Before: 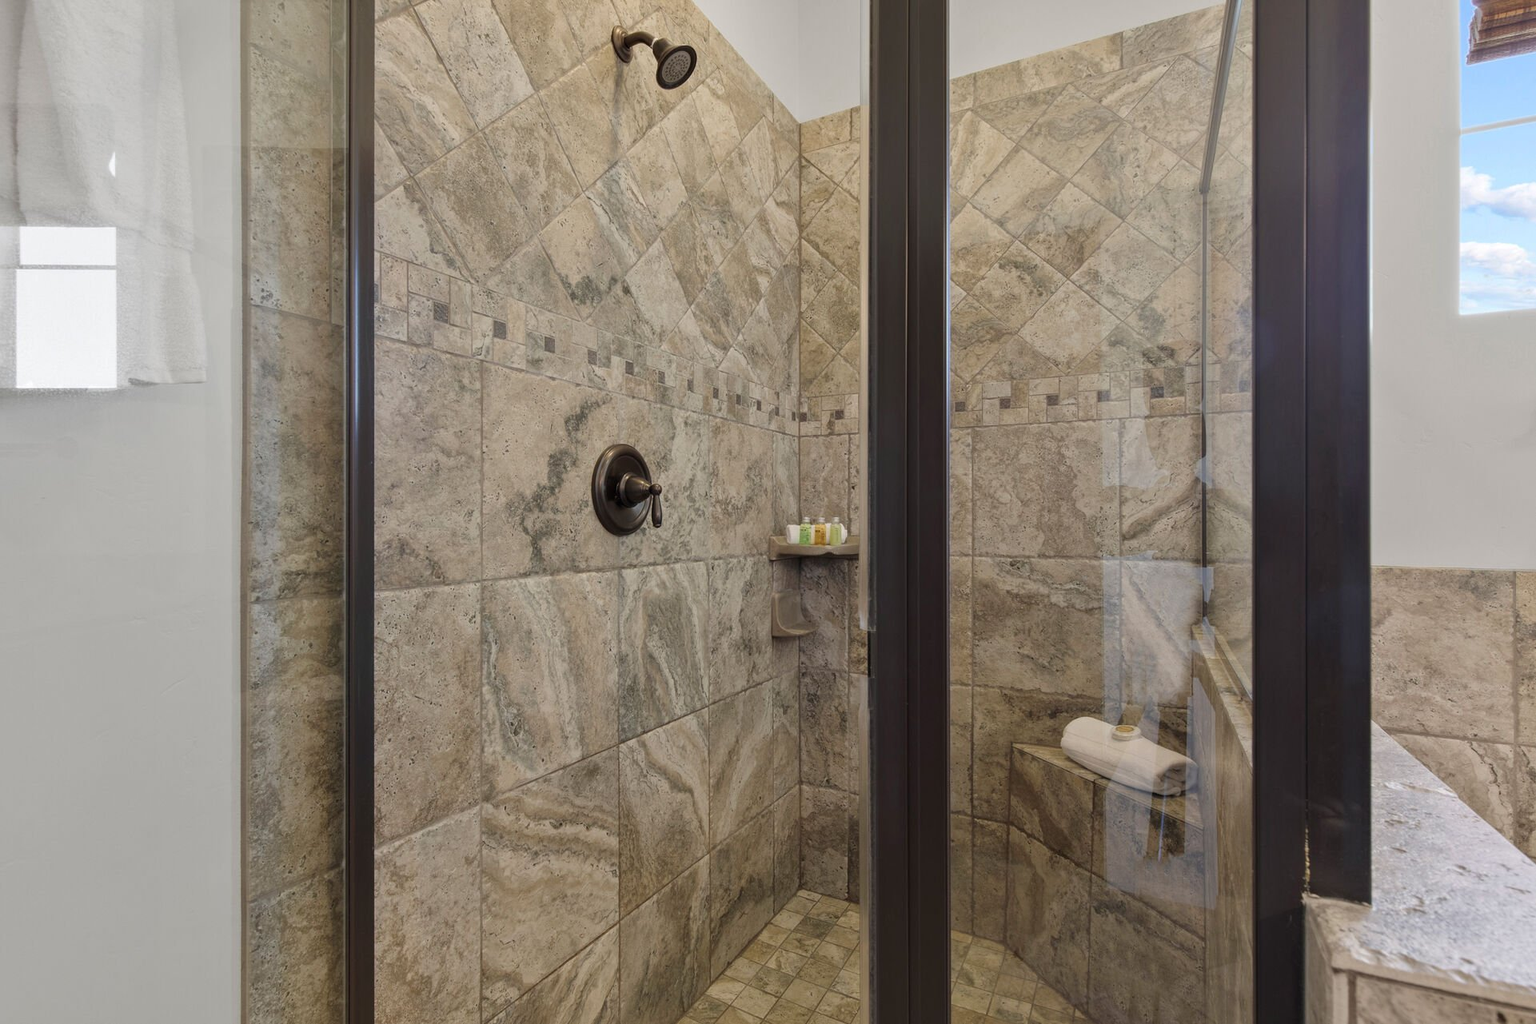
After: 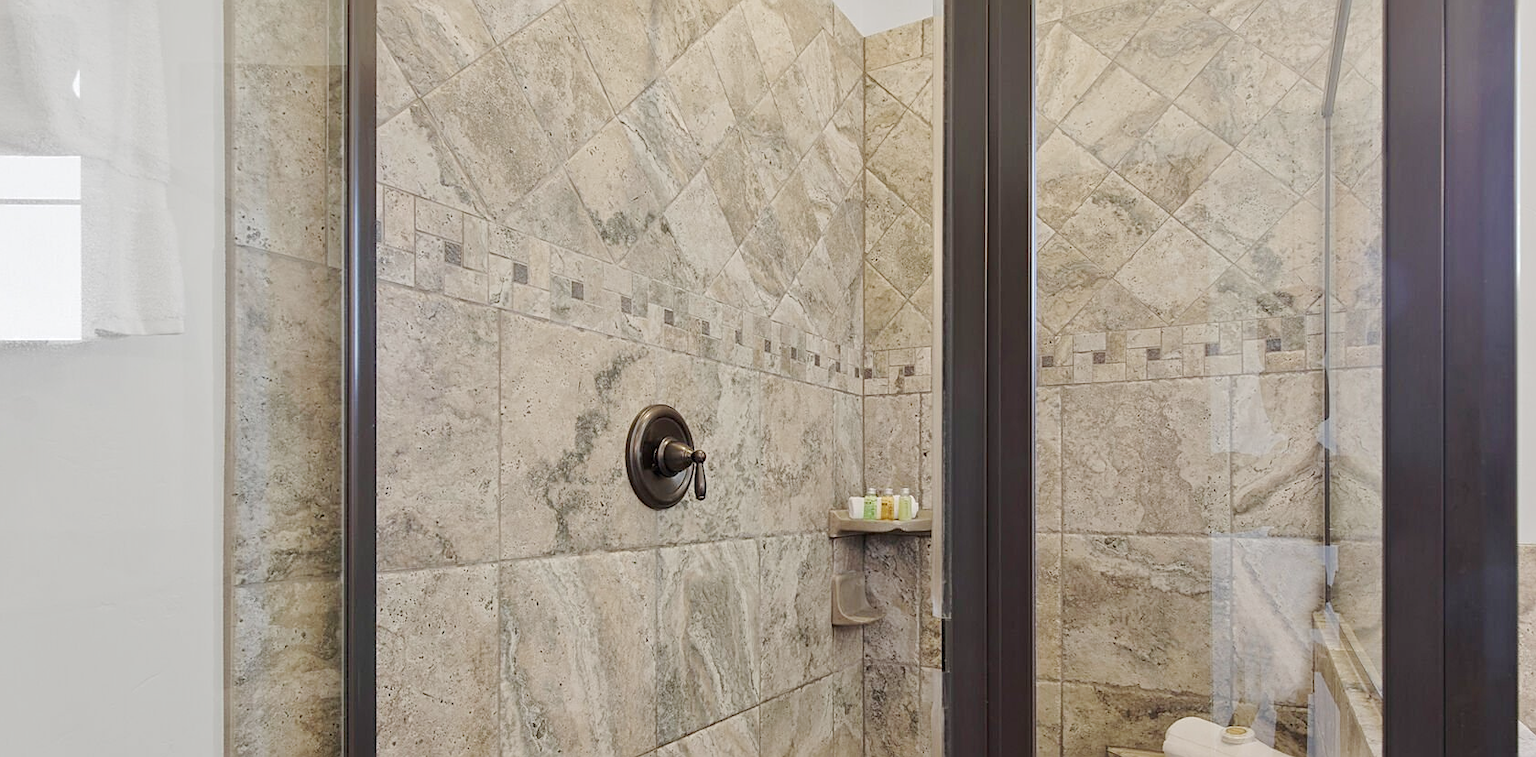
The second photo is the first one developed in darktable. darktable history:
white balance: red 1, blue 1
base curve: curves: ch0 [(0, 0) (0.158, 0.273) (0.879, 0.895) (1, 1)], preserve colors none
sharpen: on, module defaults
crop: left 3.015%, top 8.969%, right 9.647%, bottom 26.457%
